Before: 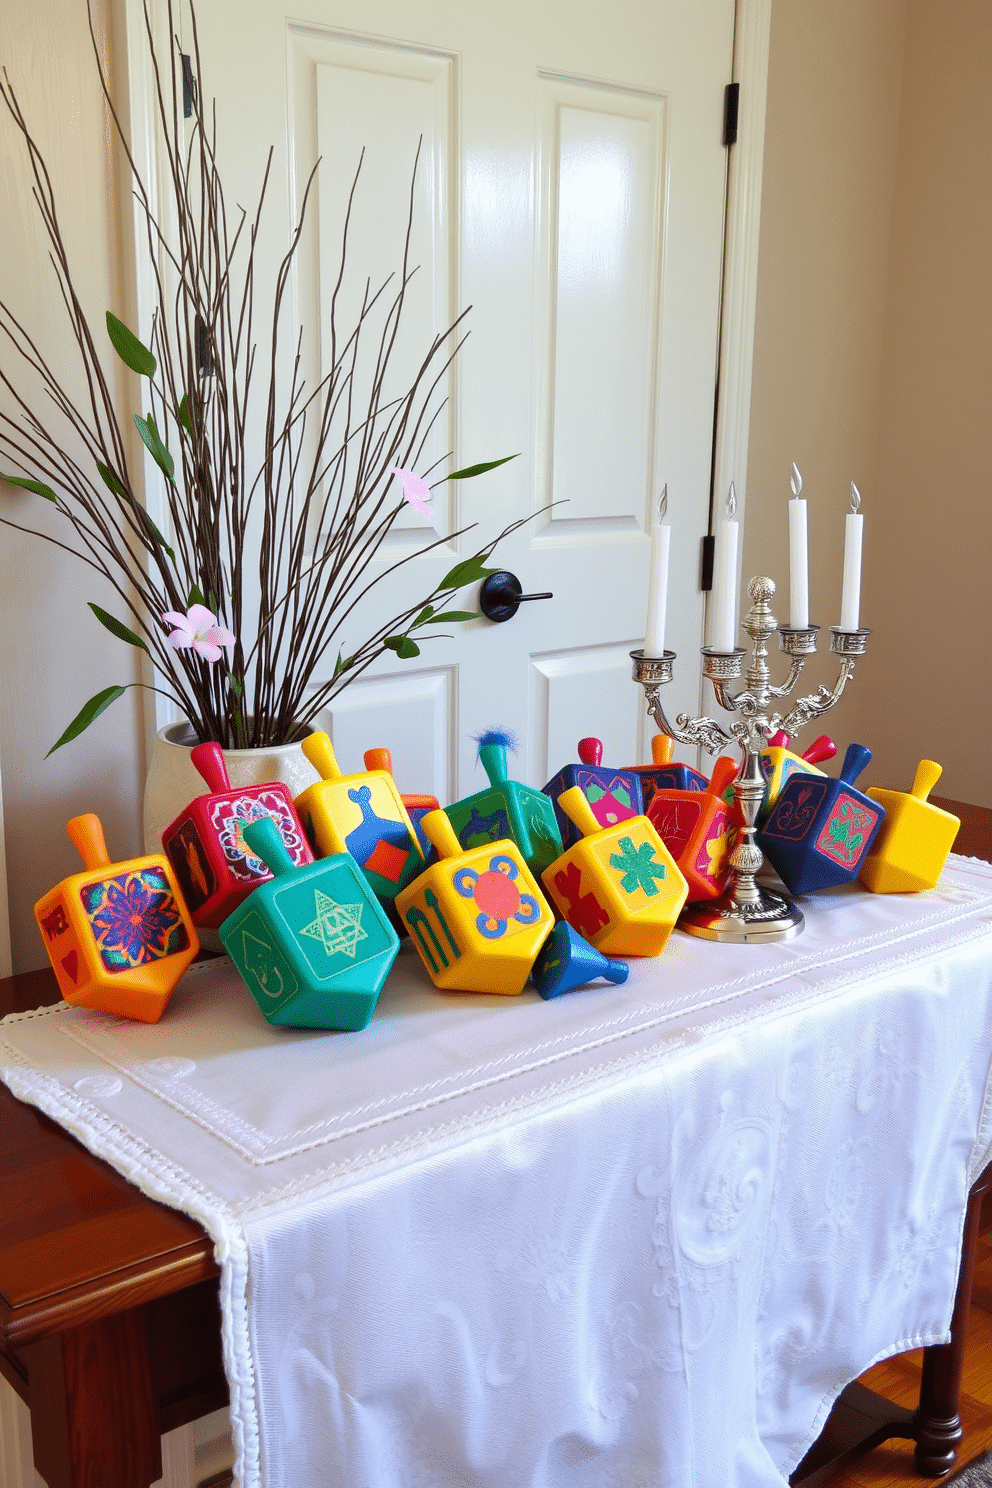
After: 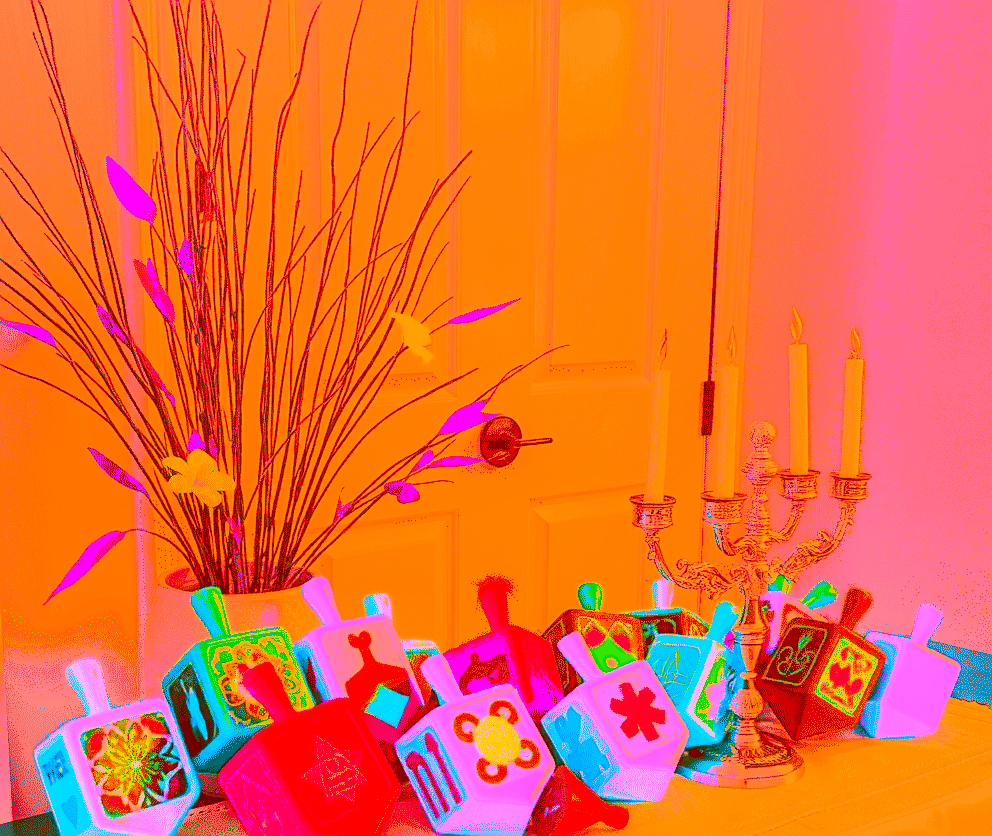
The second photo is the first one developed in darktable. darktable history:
local contrast: on, module defaults
base curve: curves: ch0 [(0, 0) (0.028, 0.03) (0.121, 0.232) (0.46, 0.748) (0.859, 0.968) (1, 1)], preserve colors none
color correction: highlights a* -39.2, highlights b* -39.65, shadows a* -39.39, shadows b* -39.7, saturation -2.99
exposure: black level correction 0, exposure 1.628 EV, compensate exposure bias true, compensate highlight preservation false
sharpen: on, module defaults
crop and rotate: top 10.477%, bottom 33.299%
